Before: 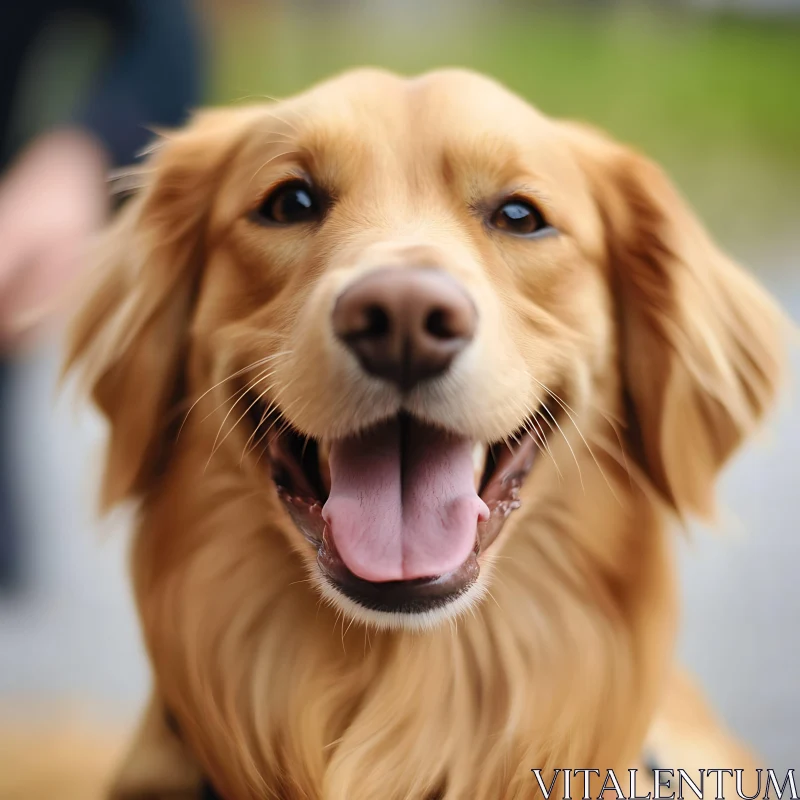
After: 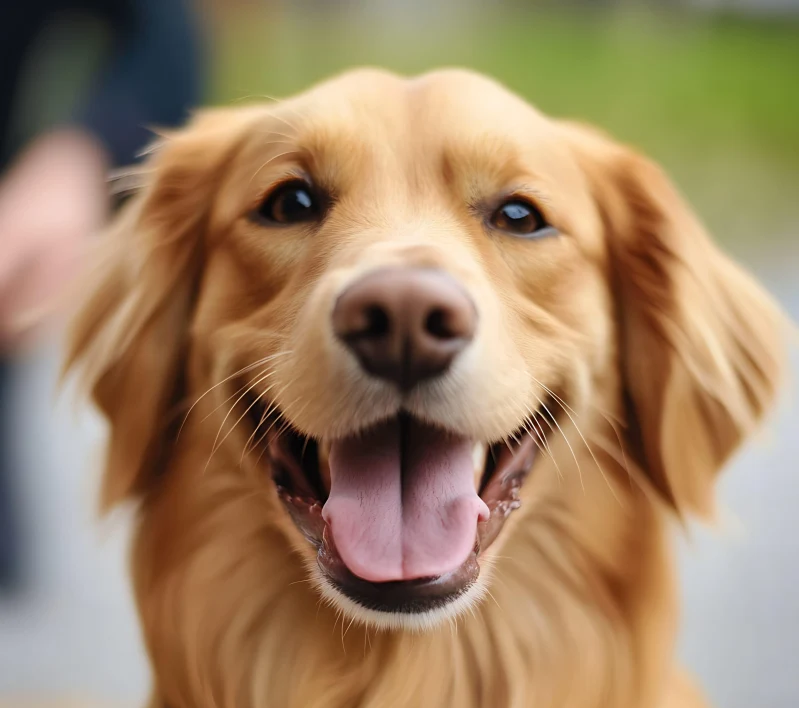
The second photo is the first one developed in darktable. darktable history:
crop and rotate: top 0%, bottom 11.43%
